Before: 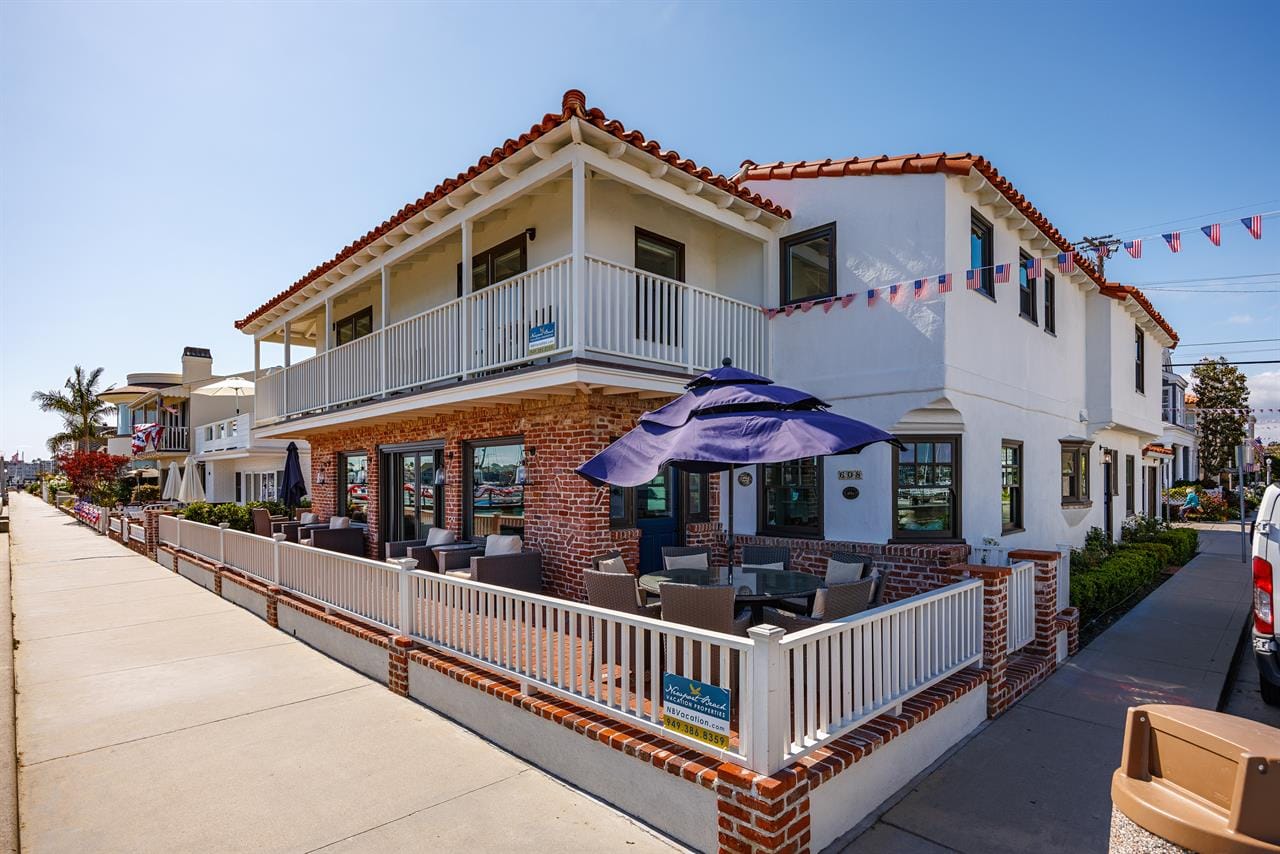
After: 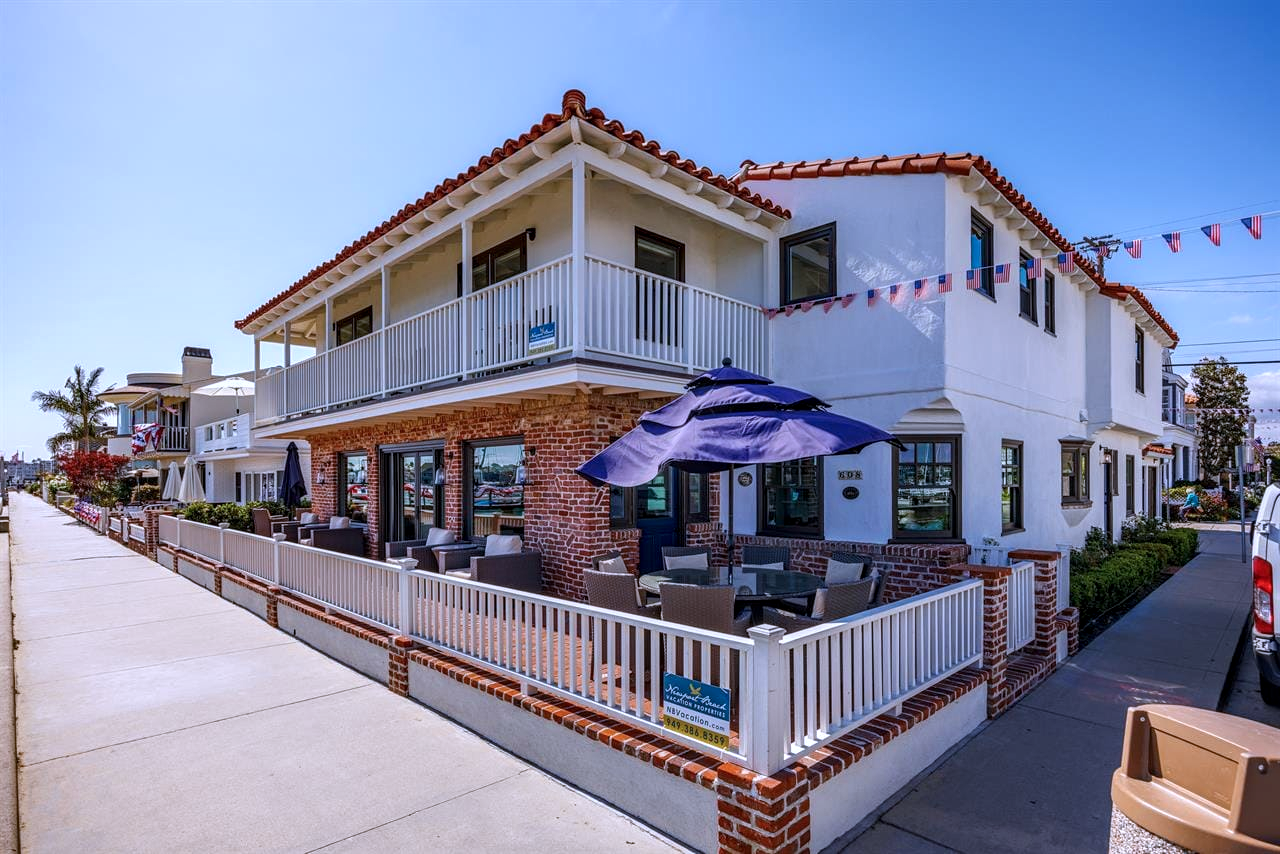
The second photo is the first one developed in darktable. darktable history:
local contrast: on, module defaults
color calibration: illuminant custom, x 0.373, y 0.388, temperature 4260.42 K
